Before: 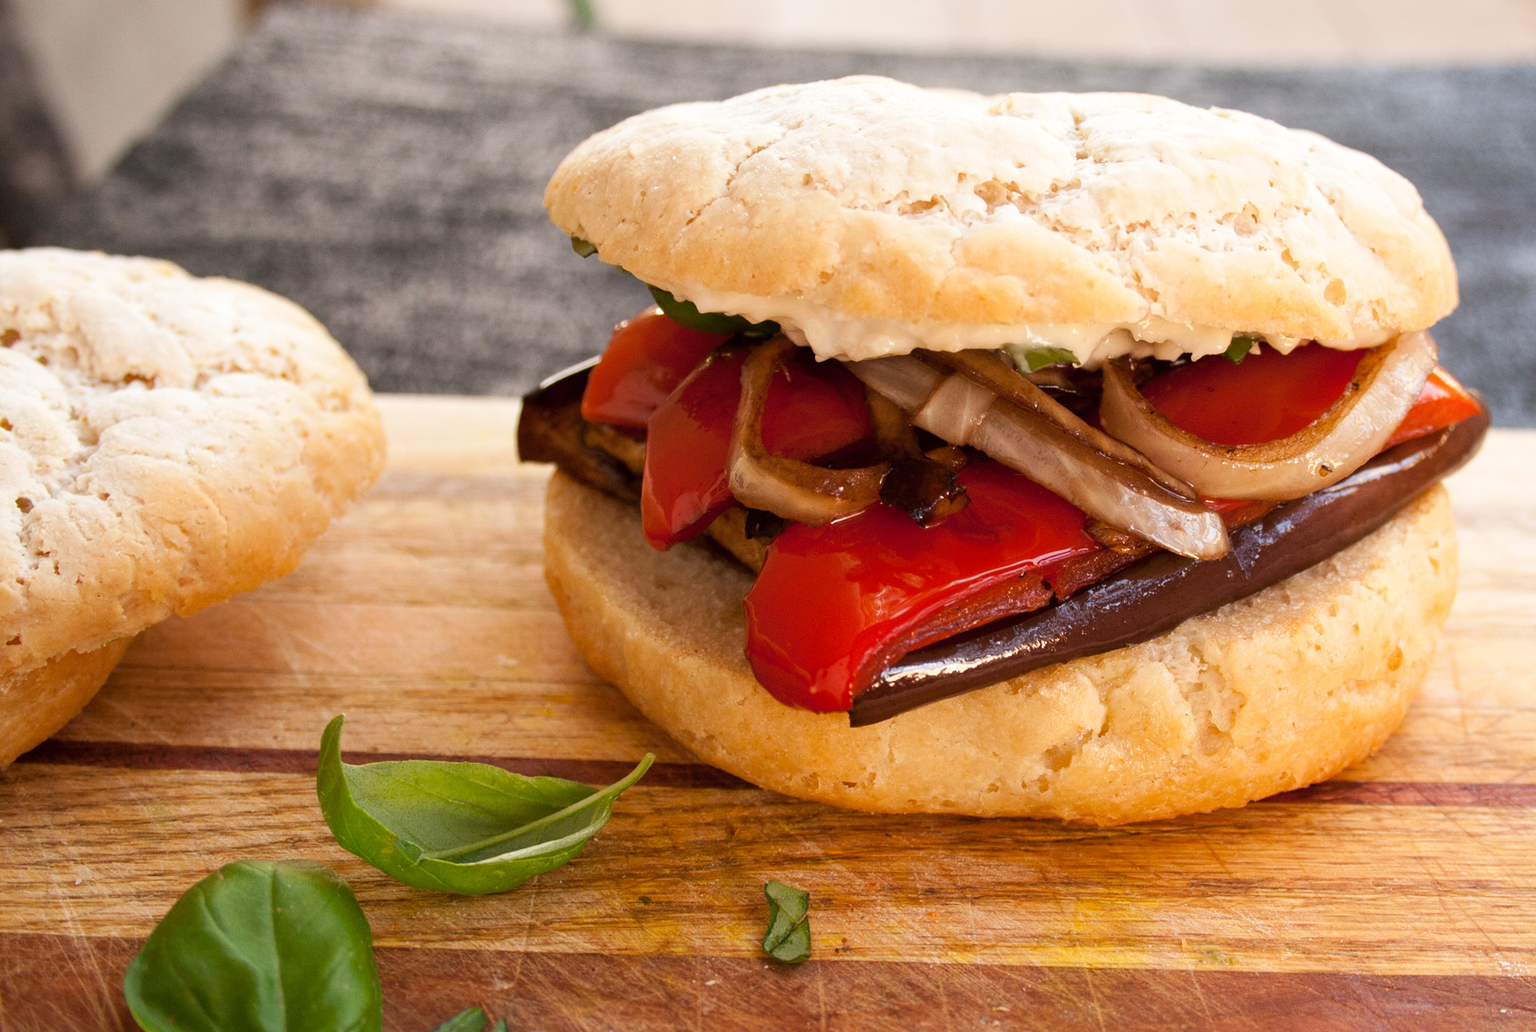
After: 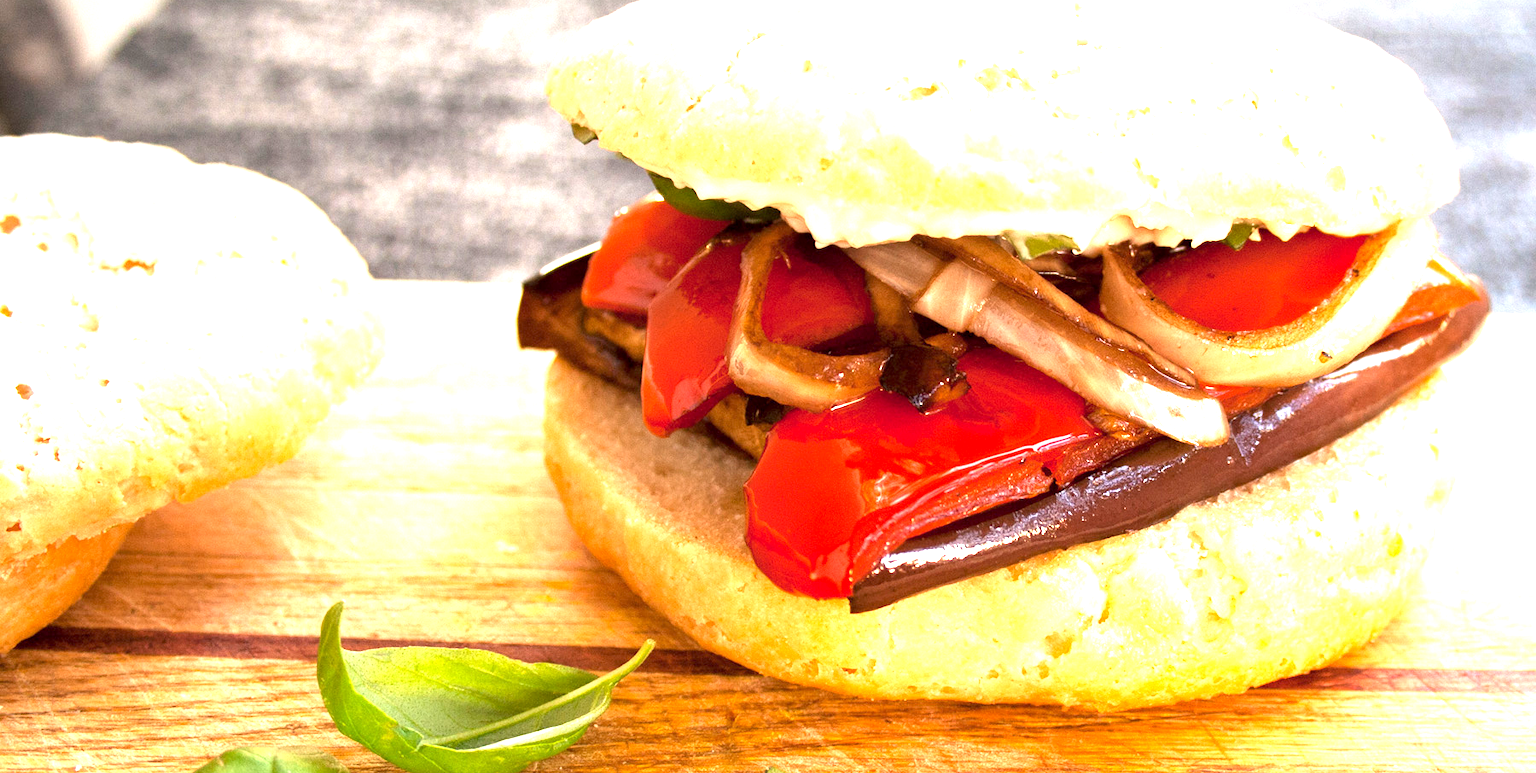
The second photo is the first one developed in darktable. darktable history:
exposure: black level correction 0.001, exposure 1.718 EV, compensate highlight preservation false
crop: top 11.015%, bottom 13.954%
